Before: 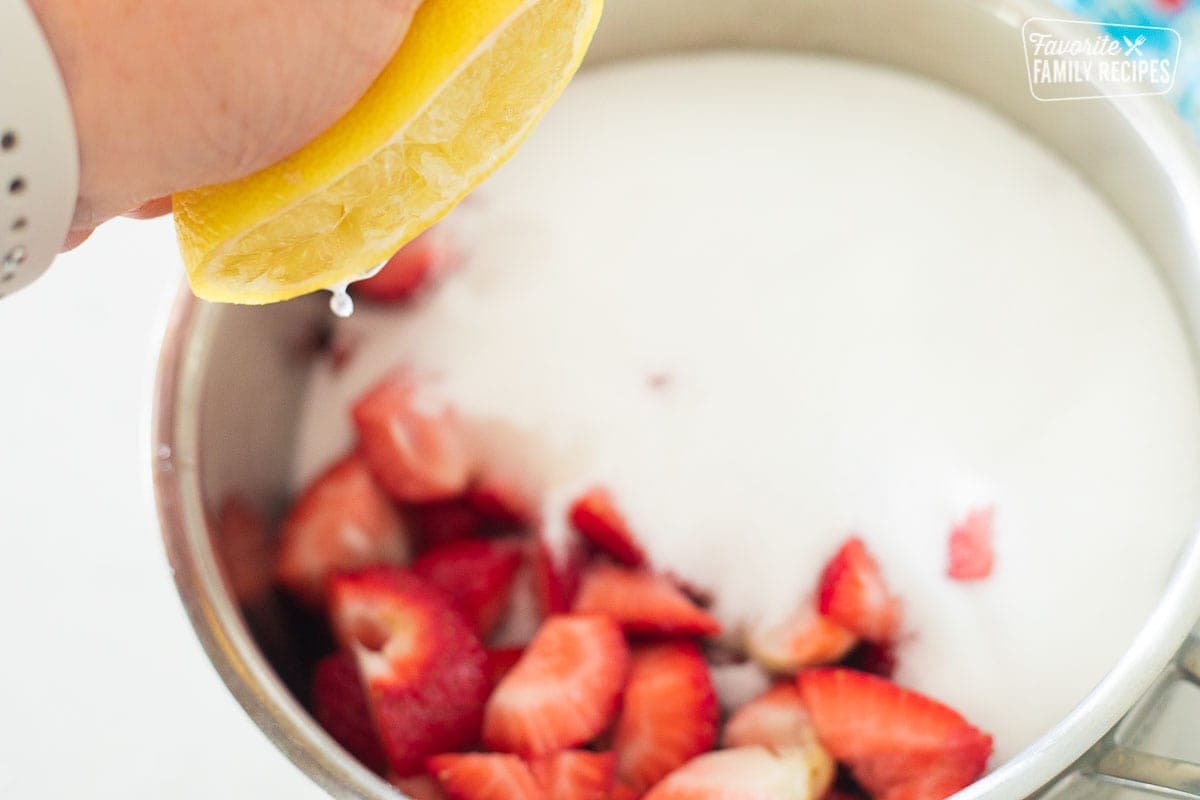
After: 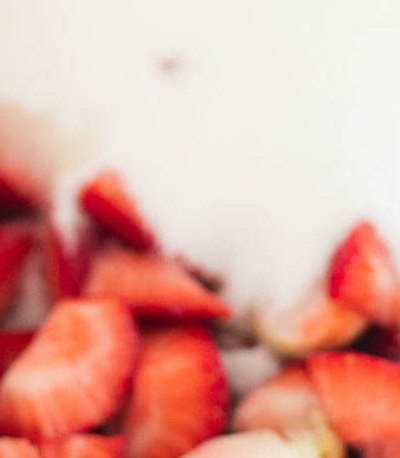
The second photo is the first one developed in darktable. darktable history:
tone equalizer: edges refinement/feathering 500, mask exposure compensation -1.57 EV, preserve details no
crop: left 40.888%, top 39.607%, right 25.734%, bottom 3.019%
